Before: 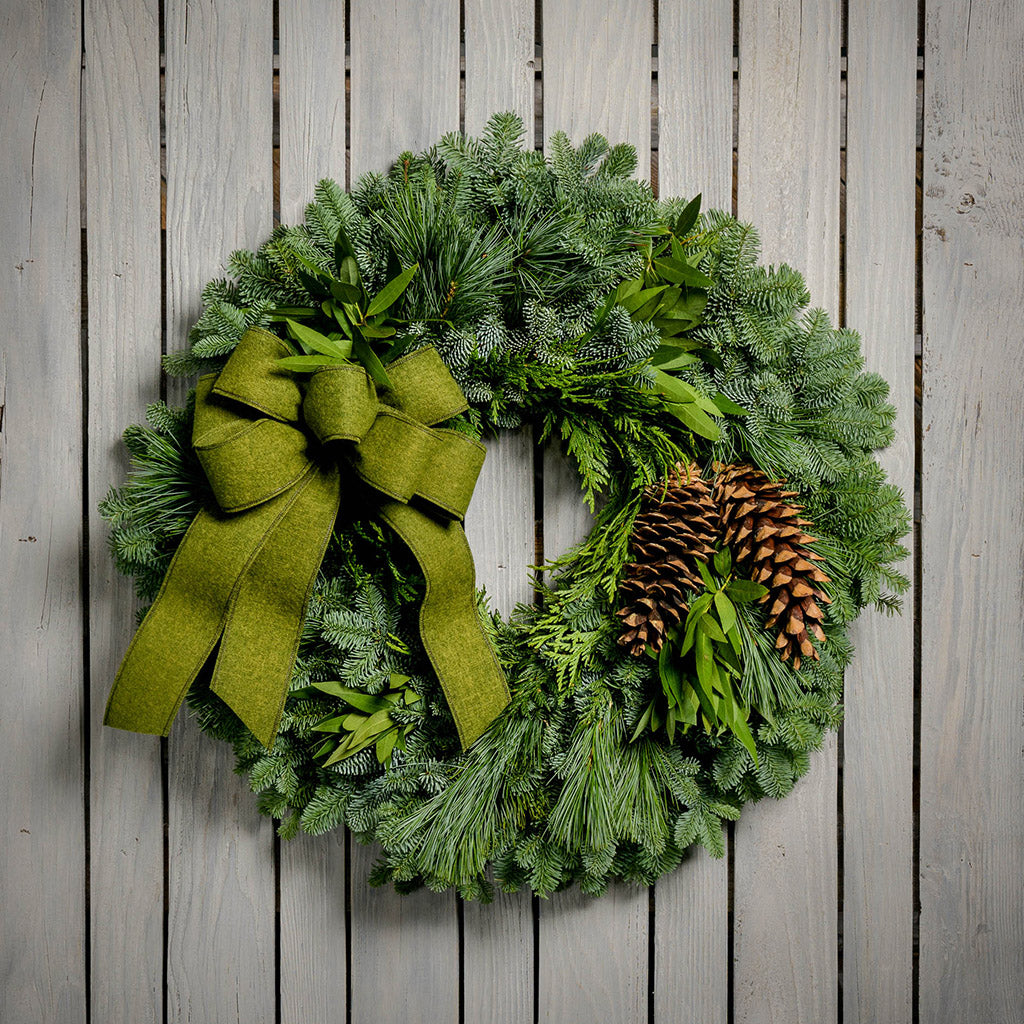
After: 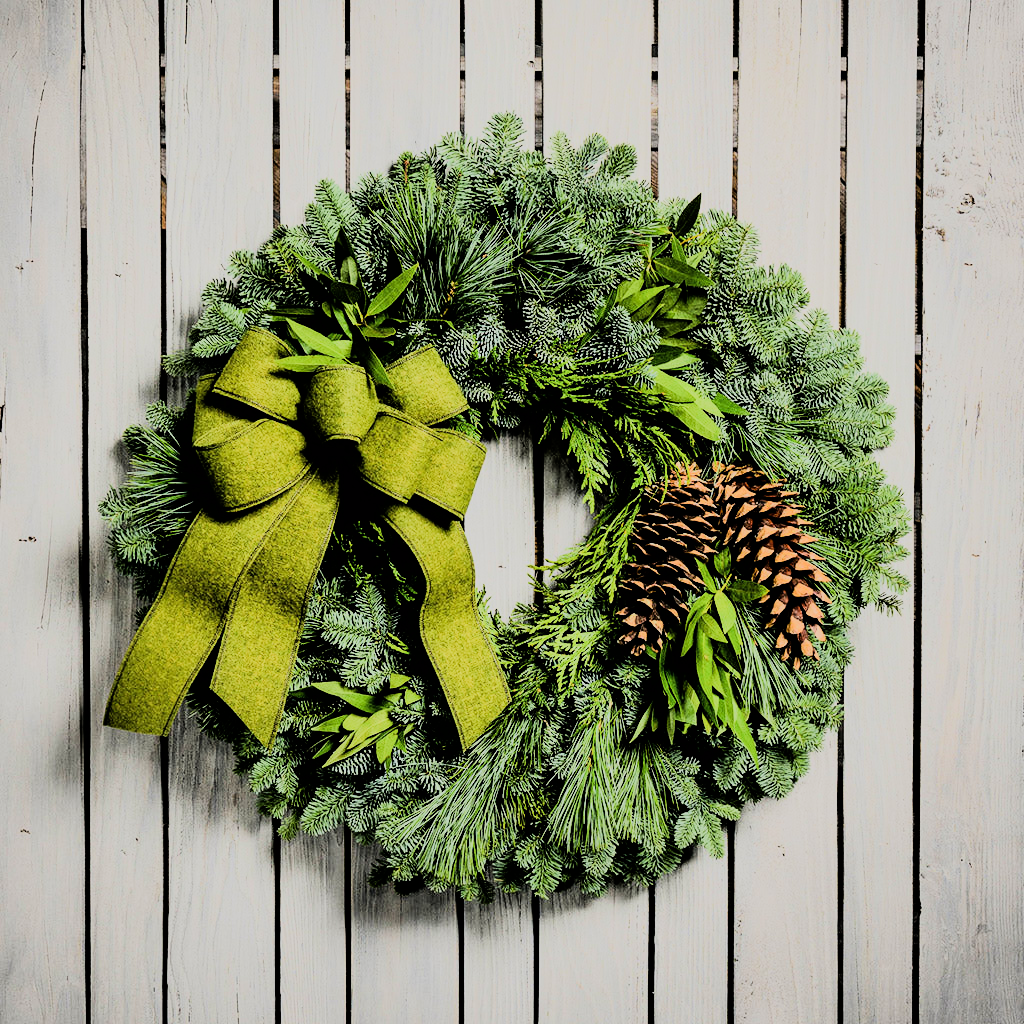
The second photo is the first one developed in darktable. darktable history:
rgb curve: curves: ch0 [(0, 0) (0.21, 0.15) (0.24, 0.21) (0.5, 0.75) (0.75, 0.96) (0.89, 0.99) (1, 1)]; ch1 [(0, 0.02) (0.21, 0.13) (0.25, 0.2) (0.5, 0.67) (0.75, 0.9) (0.89, 0.97) (1, 1)]; ch2 [(0, 0.02) (0.21, 0.13) (0.25, 0.2) (0.5, 0.67) (0.75, 0.9) (0.89, 0.97) (1, 1)], compensate middle gray true
filmic rgb: black relative exposure -7.65 EV, white relative exposure 4.56 EV, hardness 3.61, contrast 1.05
